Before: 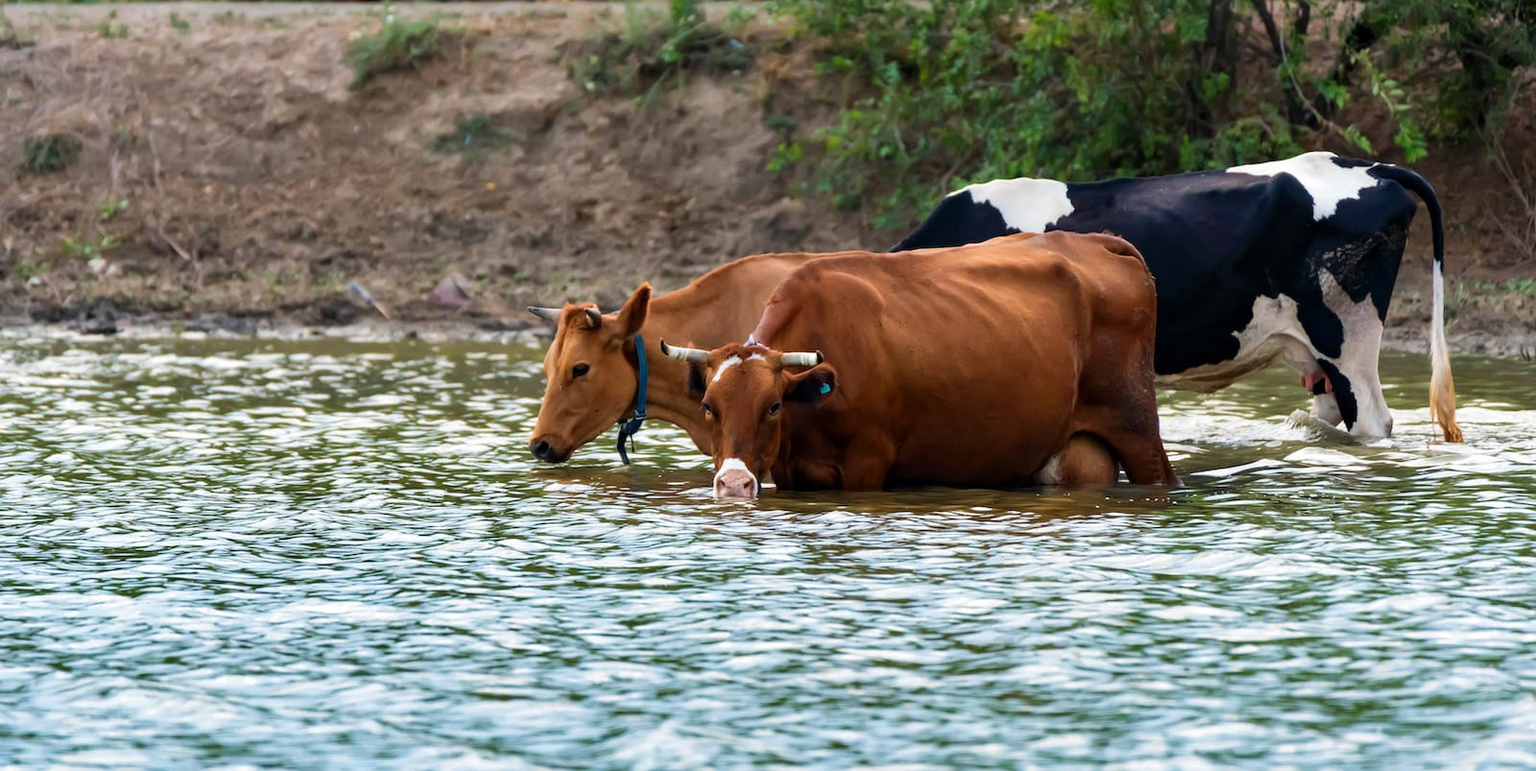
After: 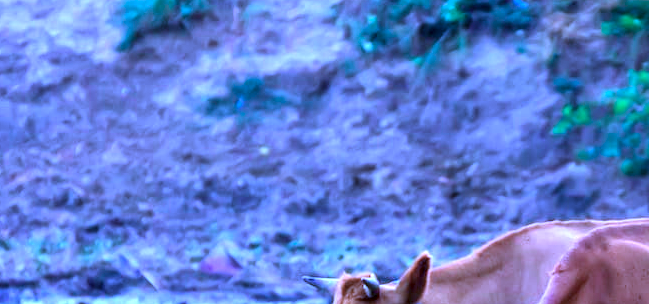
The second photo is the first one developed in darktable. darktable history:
exposure: black level correction 0, exposure 0.9 EV, compensate exposure bias true, compensate highlight preservation false
local contrast: shadows 94%
color calibration: output R [0.948, 0.091, -0.04, 0], output G [-0.3, 1.384, -0.085, 0], output B [-0.108, 0.061, 1.08, 0], illuminant as shot in camera, x 0.484, y 0.43, temperature 2405.29 K
crop: left 15.452%, top 5.459%, right 43.956%, bottom 56.62%
white balance: emerald 1
